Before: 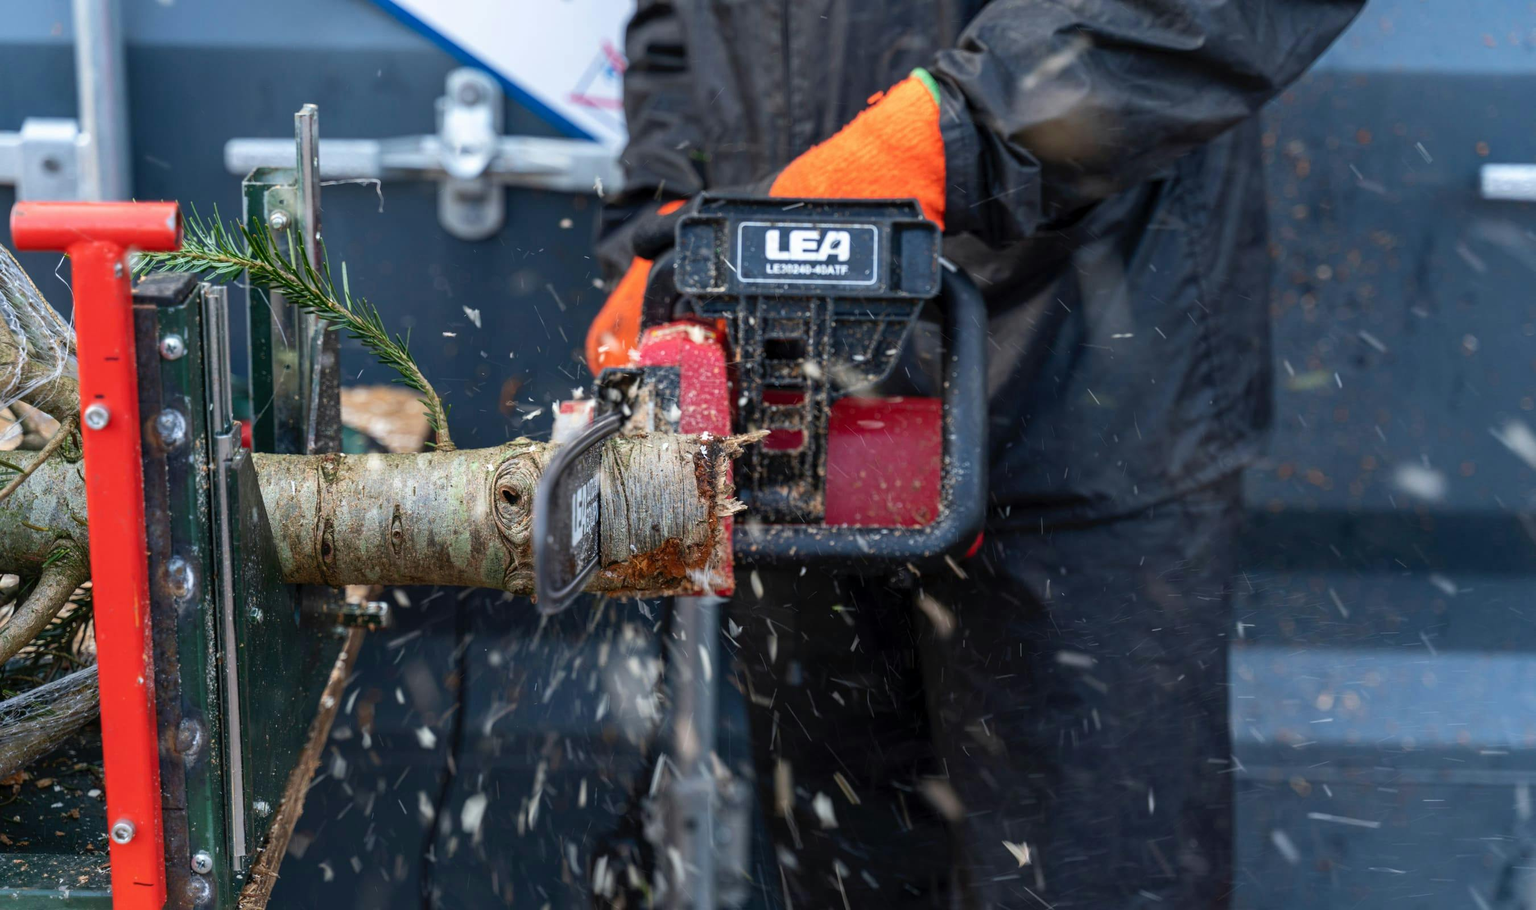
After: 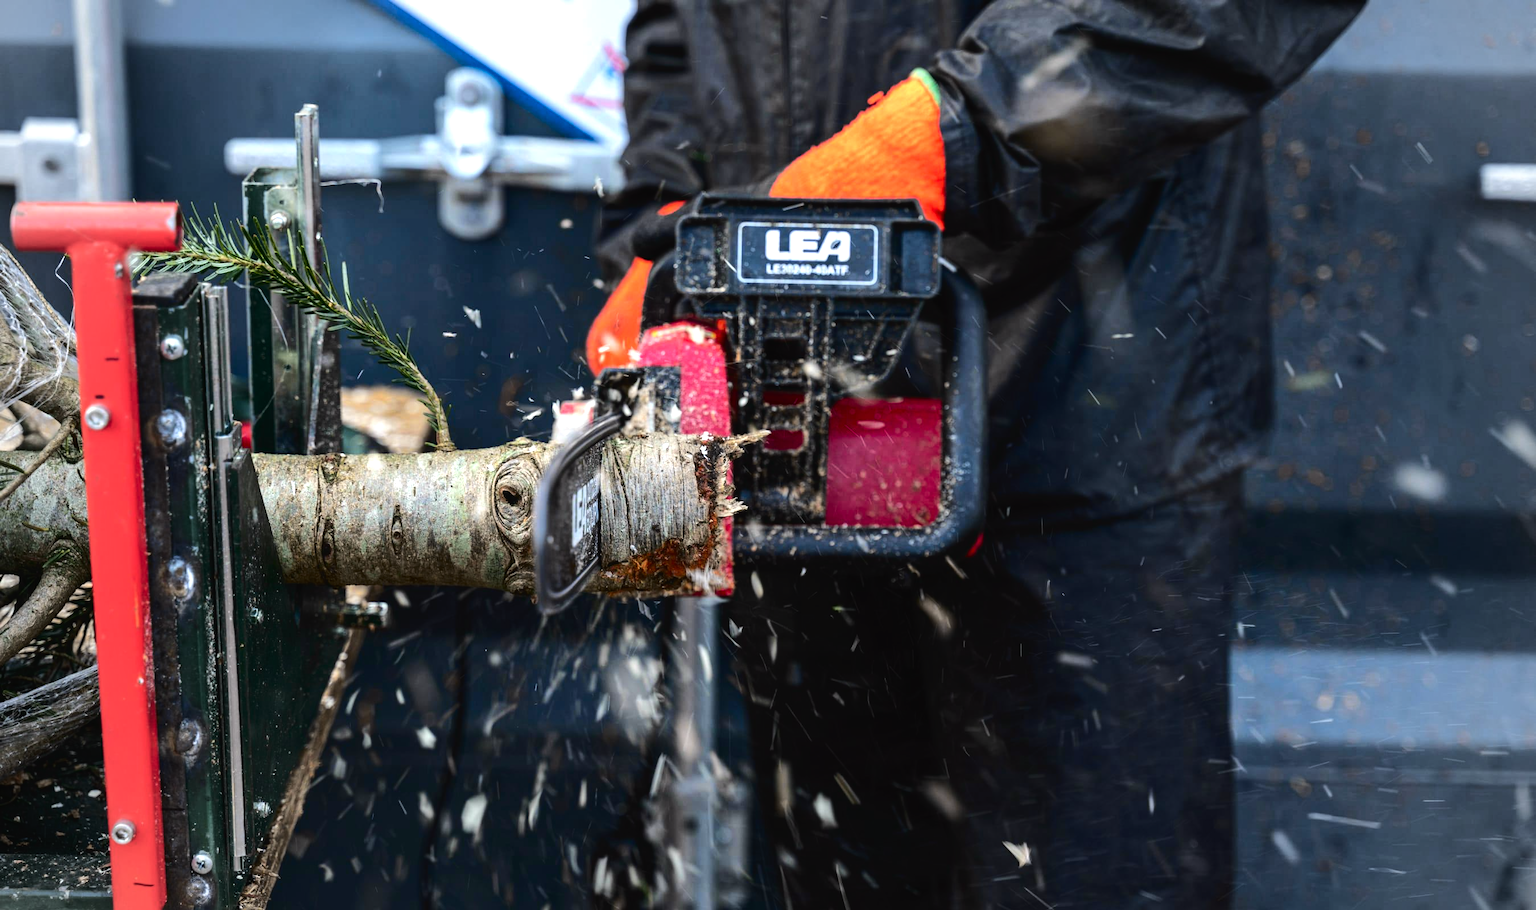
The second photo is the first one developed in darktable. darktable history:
tone curve: curves: ch0 [(0, 0.021) (0.049, 0.044) (0.157, 0.131) (0.365, 0.359) (0.499, 0.517) (0.675, 0.667) (0.856, 0.83) (1, 0.969)]; ch1 [(0, 0) (0.302, 0.309) (0.433, 0.443) (0.472, 0.47) (0.502, 0.503) (0.527, 0.516) (0.564, 0.557) (0.614, 0.645) (0.677, 0.722) (0.859, 0.889) (1, 1)]; ch2 [(0, 0) (0.33, 0.301) (0.447, 0.44) (0.487, 0.496) (0.502, 0.501) (0.535, 0.537) (0.565, 0.558) (0.608, 0.624) (1, 1)], color space Lab, independent channels, preserve colors none
tone equalizer: -8 EV -0.78 EV, -7 EV -0.716 EV, -6 EV -0.625 EV, -5 EV -0.409 EV, -3 EV 0.378 EV, -2 EV 0.6 EV, -1 EV 0.679 EV, +0 EV 0.765 EV, edges refinement/feathering 500, mask exposure compensation -1.57 EV, preserve details no
vignetting: fall-off start 67.18%, brightness -0.296, center (-0.037, 0.147), width/height ratio 1.015
